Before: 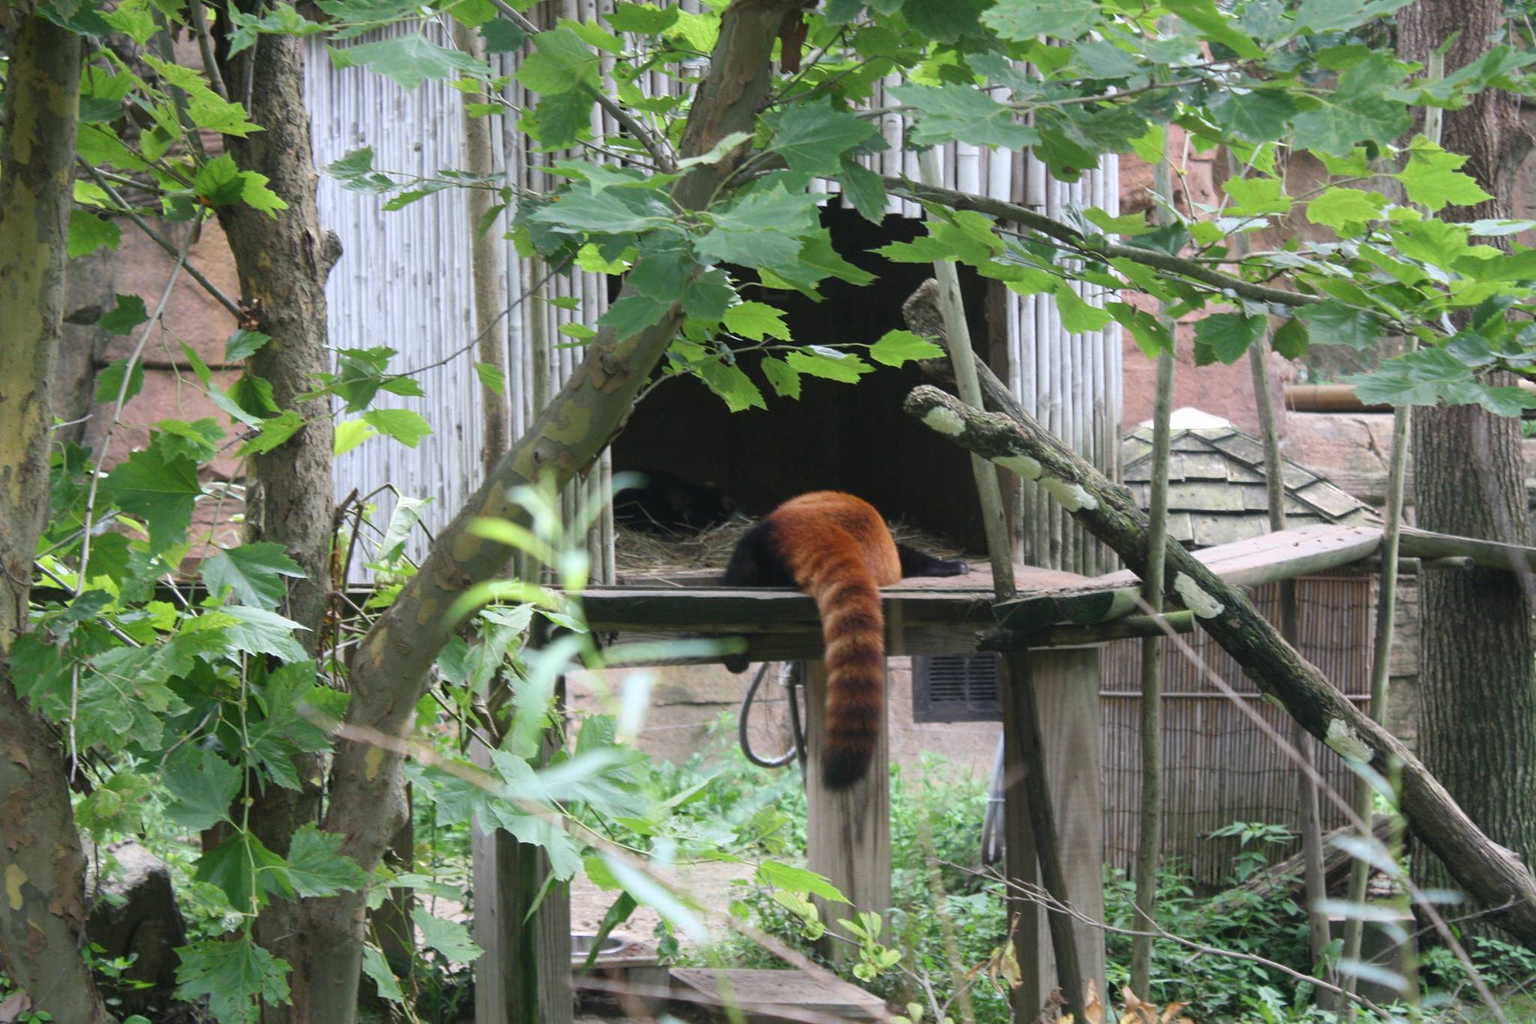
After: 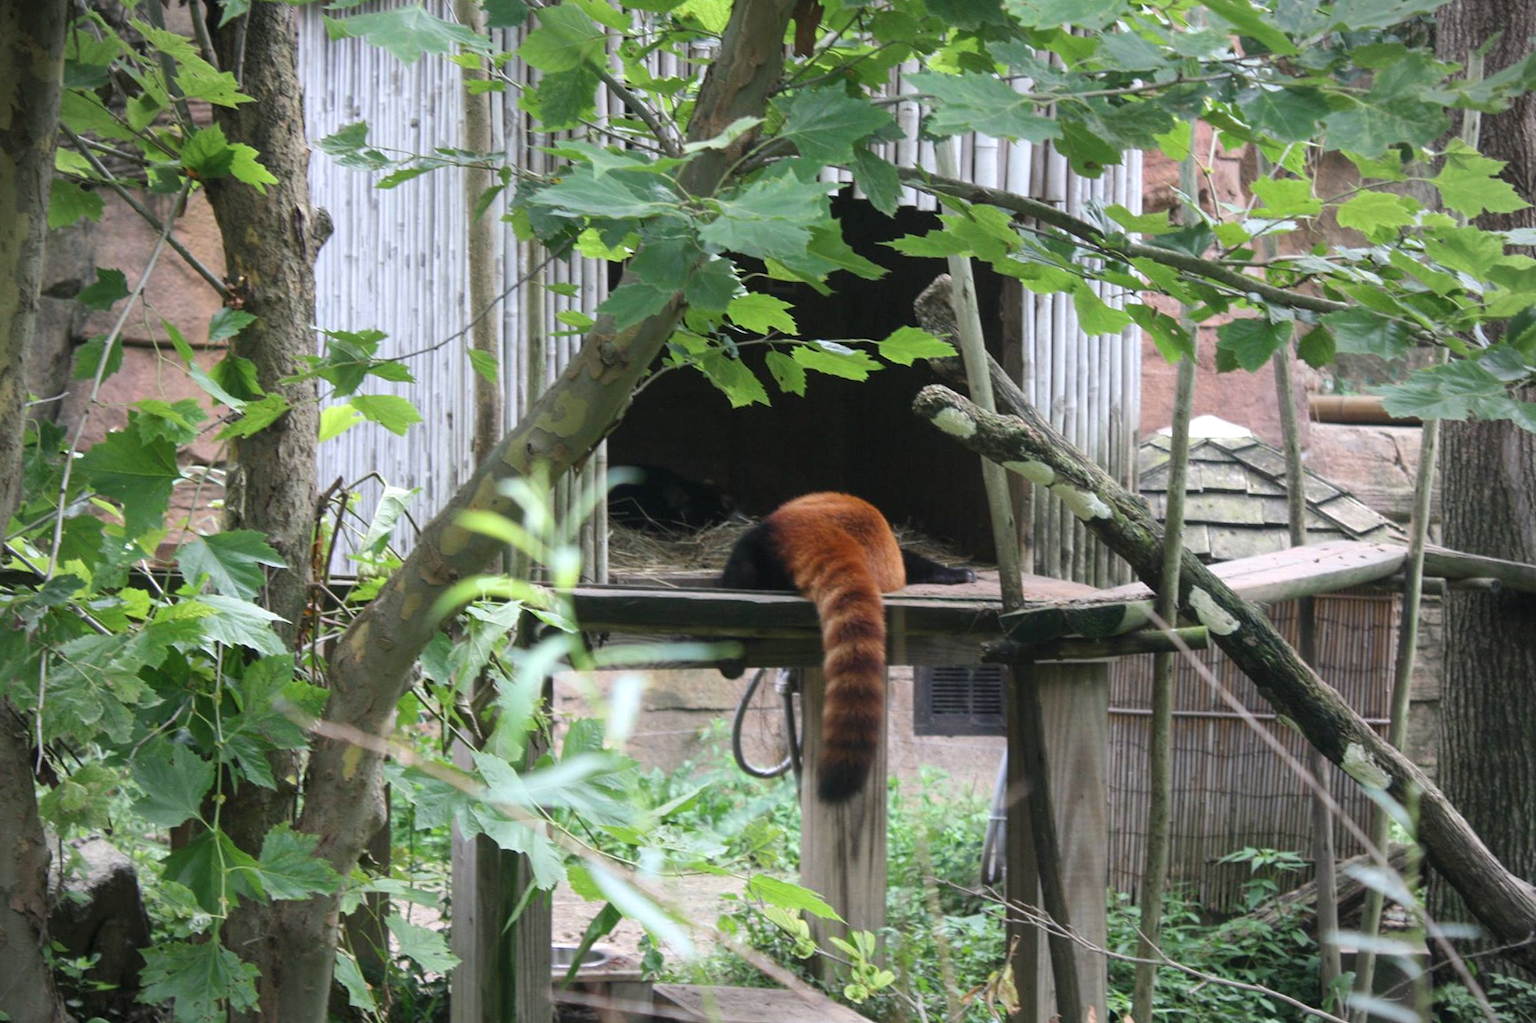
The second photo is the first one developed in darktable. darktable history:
local contrast: highlights 106%, shadows 97%, detail 119%, midtone range 0.2
crop and rotate: angle -1.53°
vignetting: fall-off radius 61.05%
